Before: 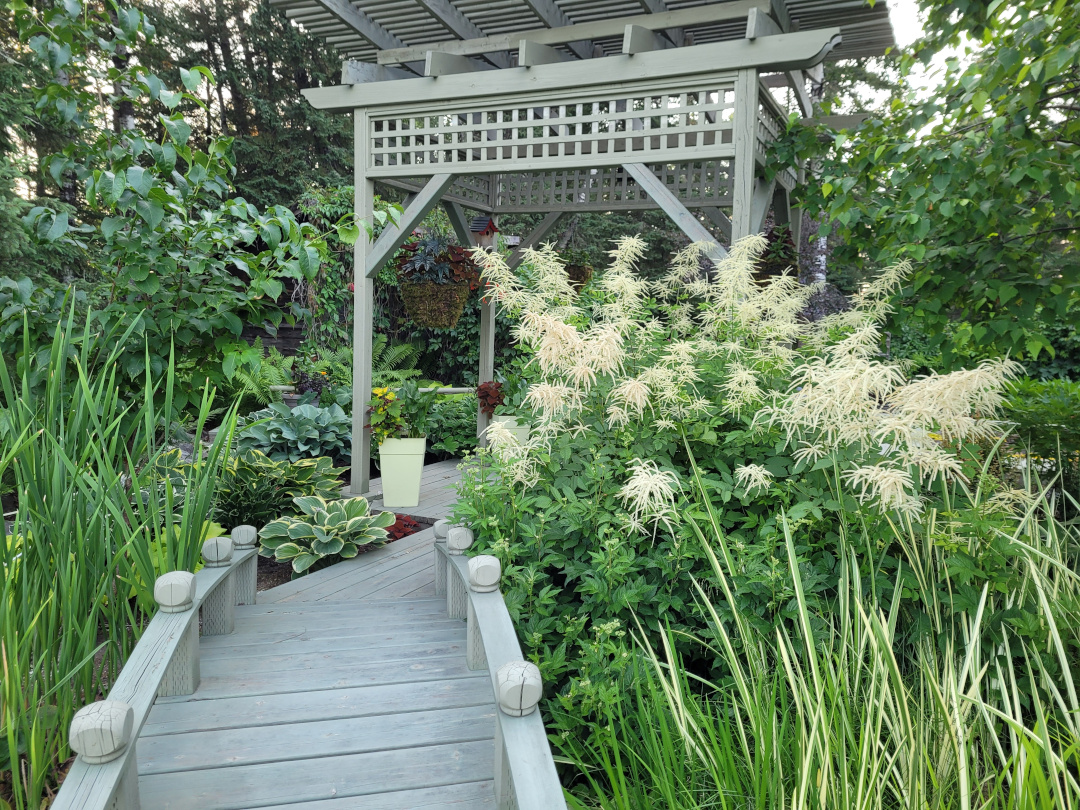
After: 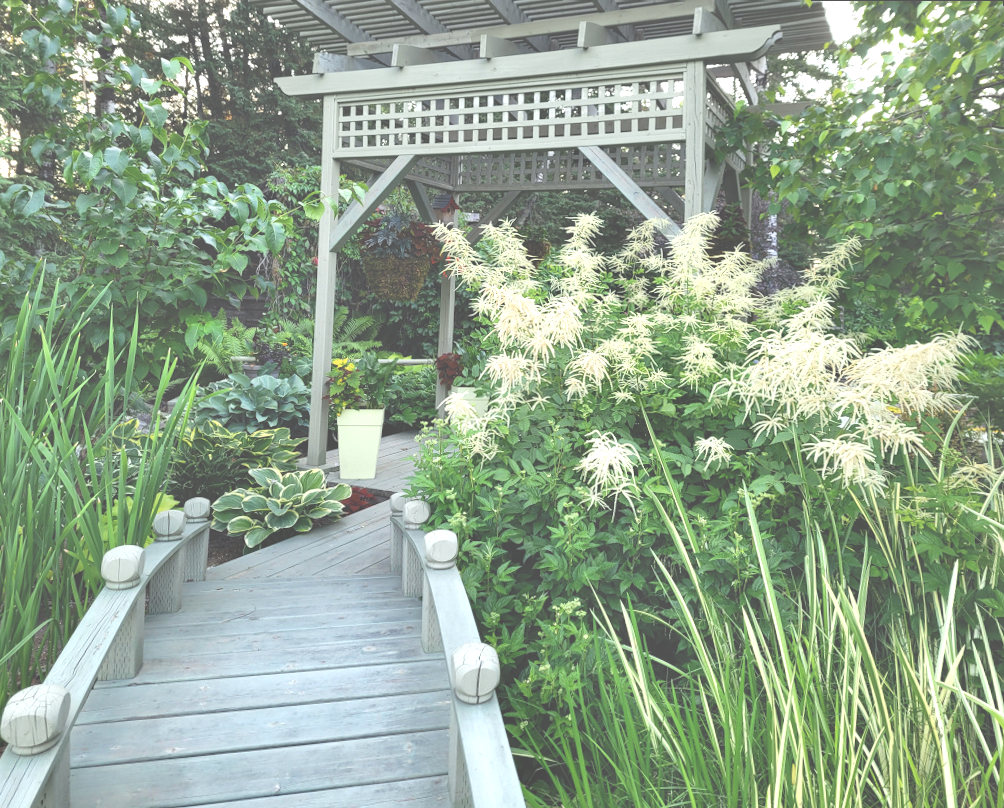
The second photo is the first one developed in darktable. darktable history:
shadows and highlights: shadows 12, white point adjustment 1.2, soften with gaussian
exposure: black level correction -0.071, exposure 0.5 EV, compensate highlight preservation false
rotate and perspective: rotation 0.215°, lens shift (vertical) -0.139, crop left 0.069, crop right 0.939, crop top 0.002, crop bottom 0.996
